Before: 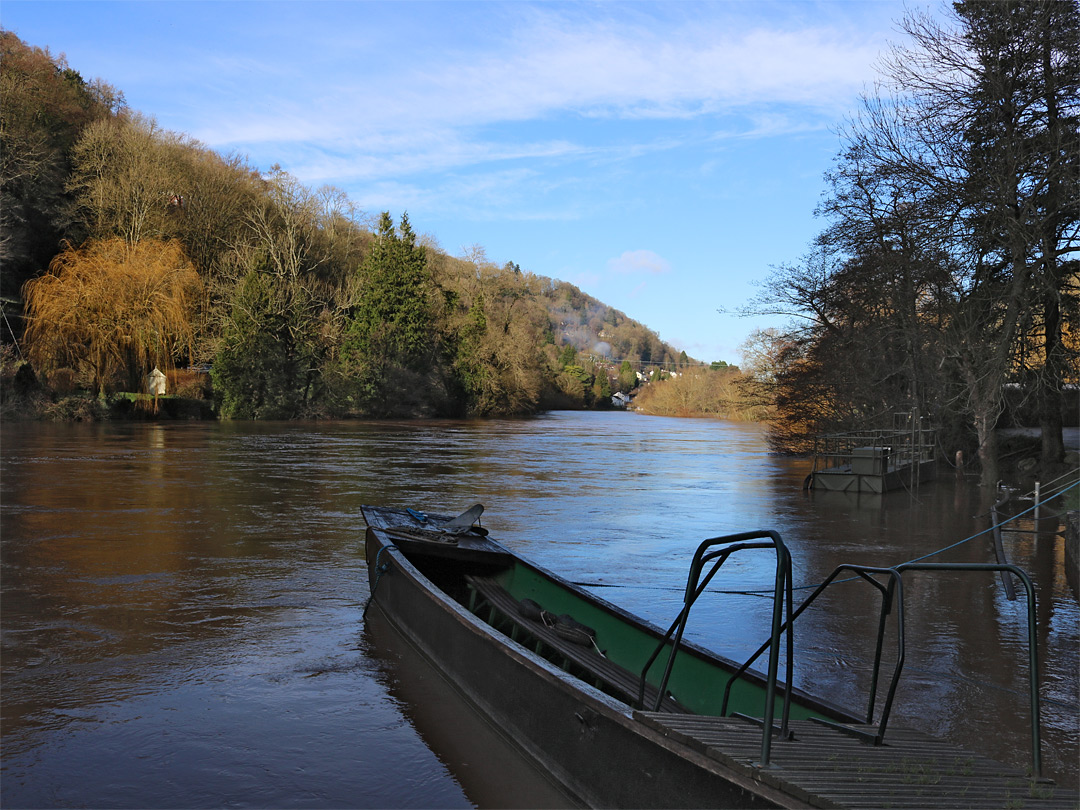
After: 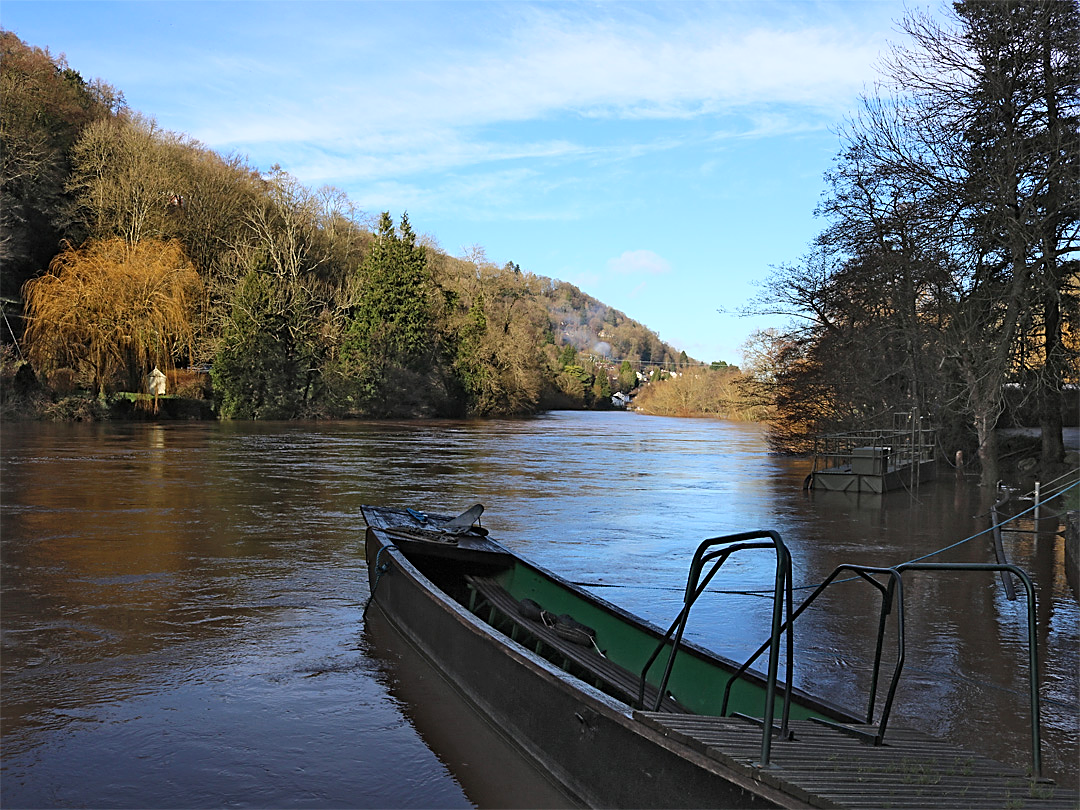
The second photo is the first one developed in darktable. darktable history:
sharpen: on, module defaults
color balance rgb: perceptual saturation grading › global saturation 0.12%, global vibrance 20%
tone curve: curves: ch0 [(0, 0) (0.003, 0.003) (0.011, 0.012) (0.025, 0.027) (0.044, 0.048) (0.069, 0.076) (0.1, 0.109) (0.136, 0.148) (0.177, 0.194) (0.224, 0.245) (0.277, 0.303) (0.335, 0.366) (0.399, 0.436) (0.468, 0.511) (0.543, 0.593) (0.623, 0.681) (0.709, 0.775) (0.801, 0.875) (0.898, 0.954) (1, 1)], color space Lab, independent channels, preserve colors none
